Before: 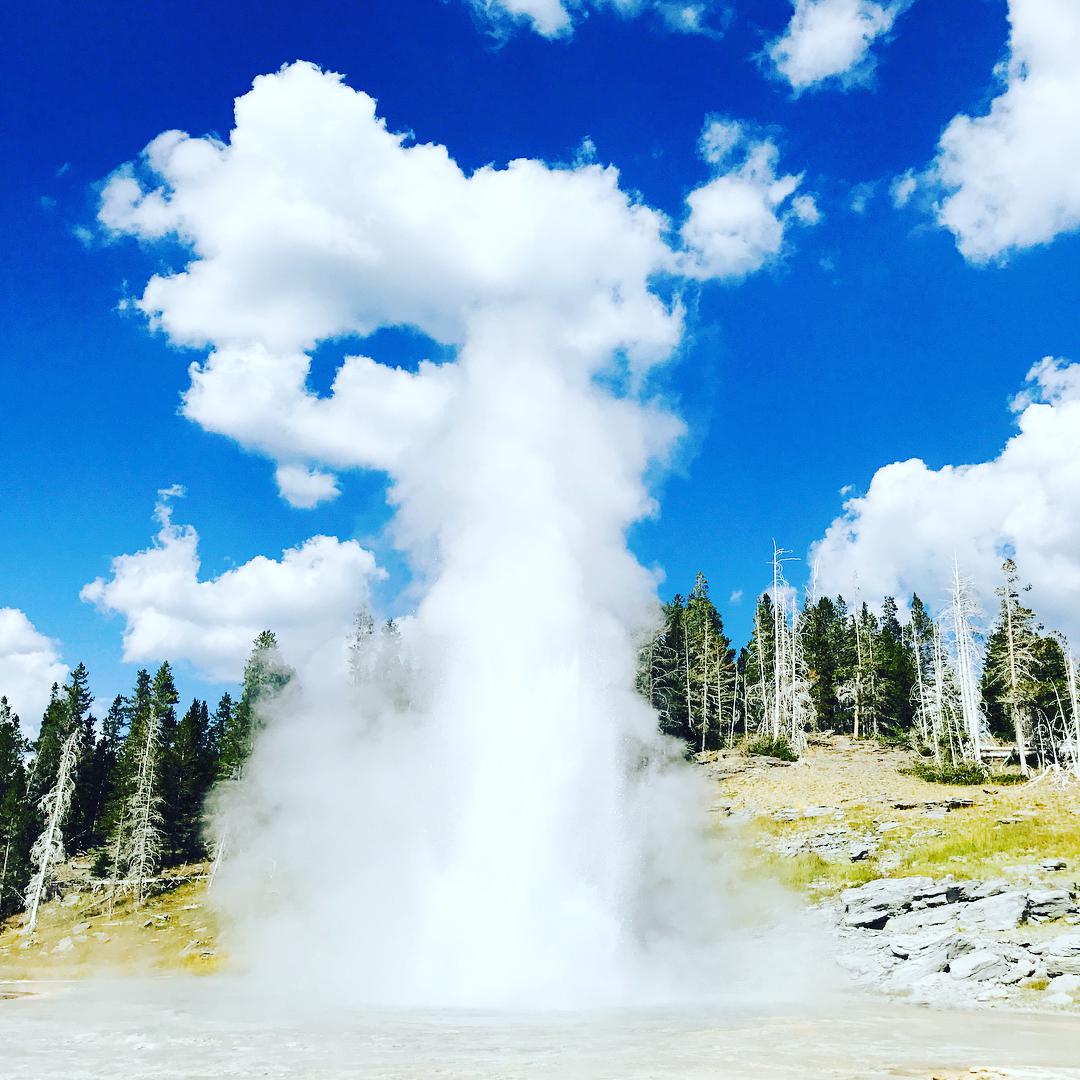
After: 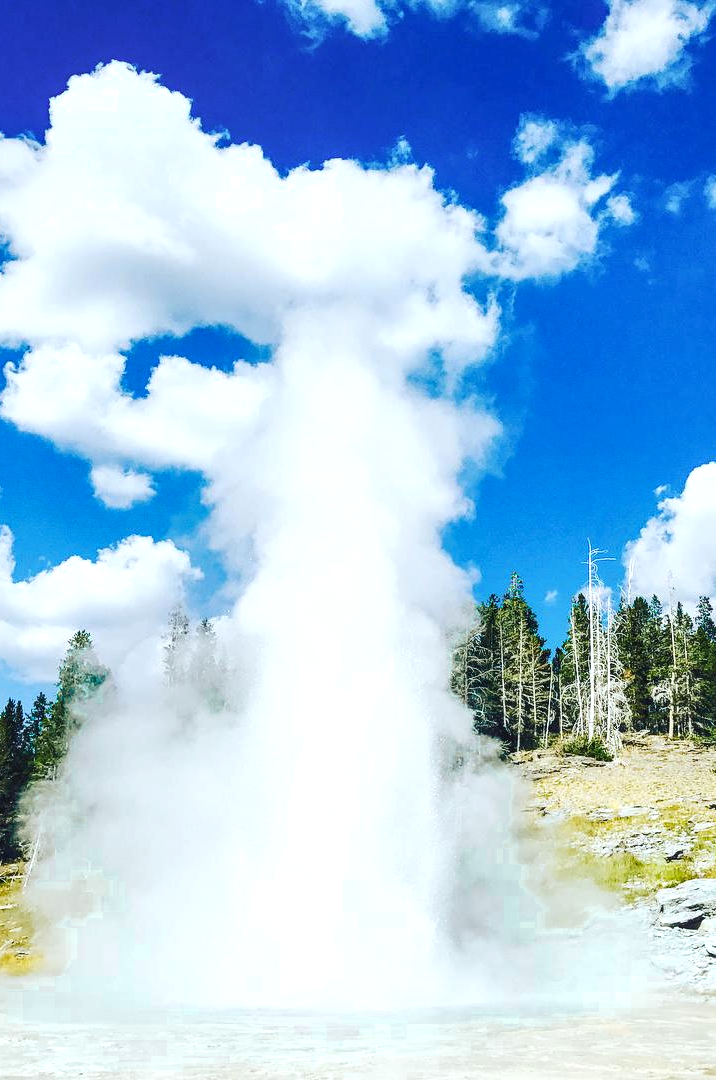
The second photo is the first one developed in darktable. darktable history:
exposure: exposure 0.201 EV, compensate highlight preservation false
crop: left 17.162%, right 16.474%
local contrast: on, module defaults
color zones: curves: ch0 [(0.25, 0.5) (0.423, 0.5) (0.443, 0.5) (0.521, 0.756) (0.568, 0.5) (0.576, 0.5) (0.75, 0.5)]; ch1 [(0.25, 0.5) (0.423, 0.5) (0.443, 0.5) (0.539, 0.873) (0.624, 0.565) (0.631, 0.5) (0.75, 0.5)]
